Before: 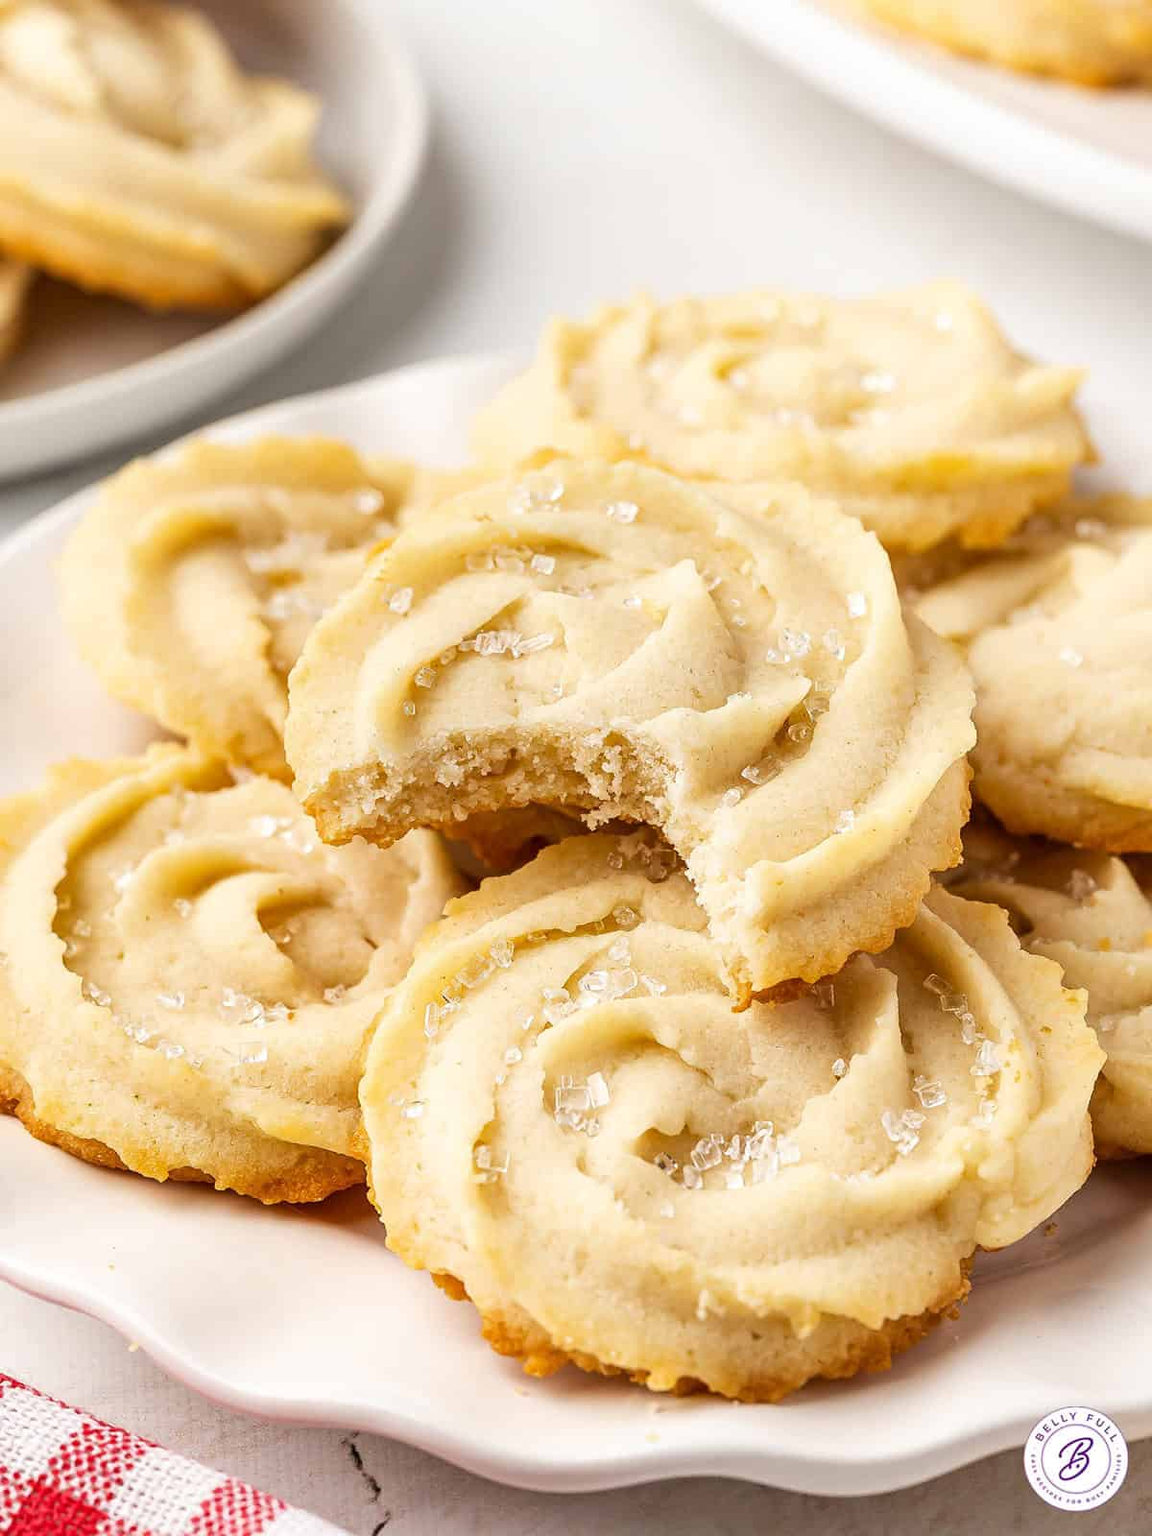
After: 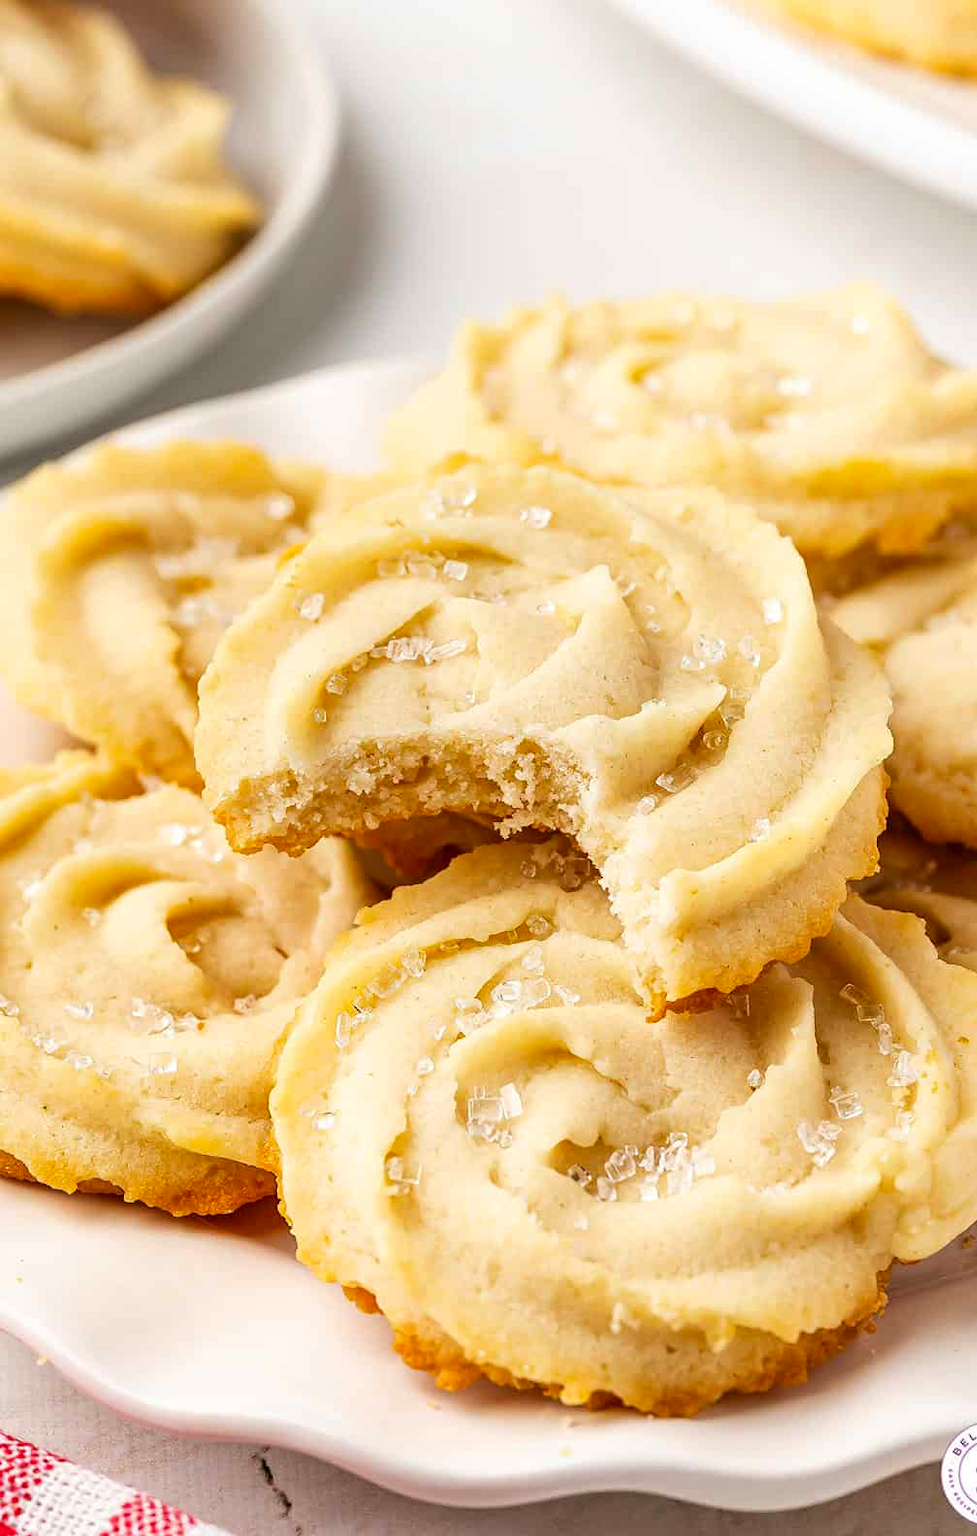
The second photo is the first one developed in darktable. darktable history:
contrast brightness saturation: saturation 0.18
crop: left 8.026%, right 7.374%
